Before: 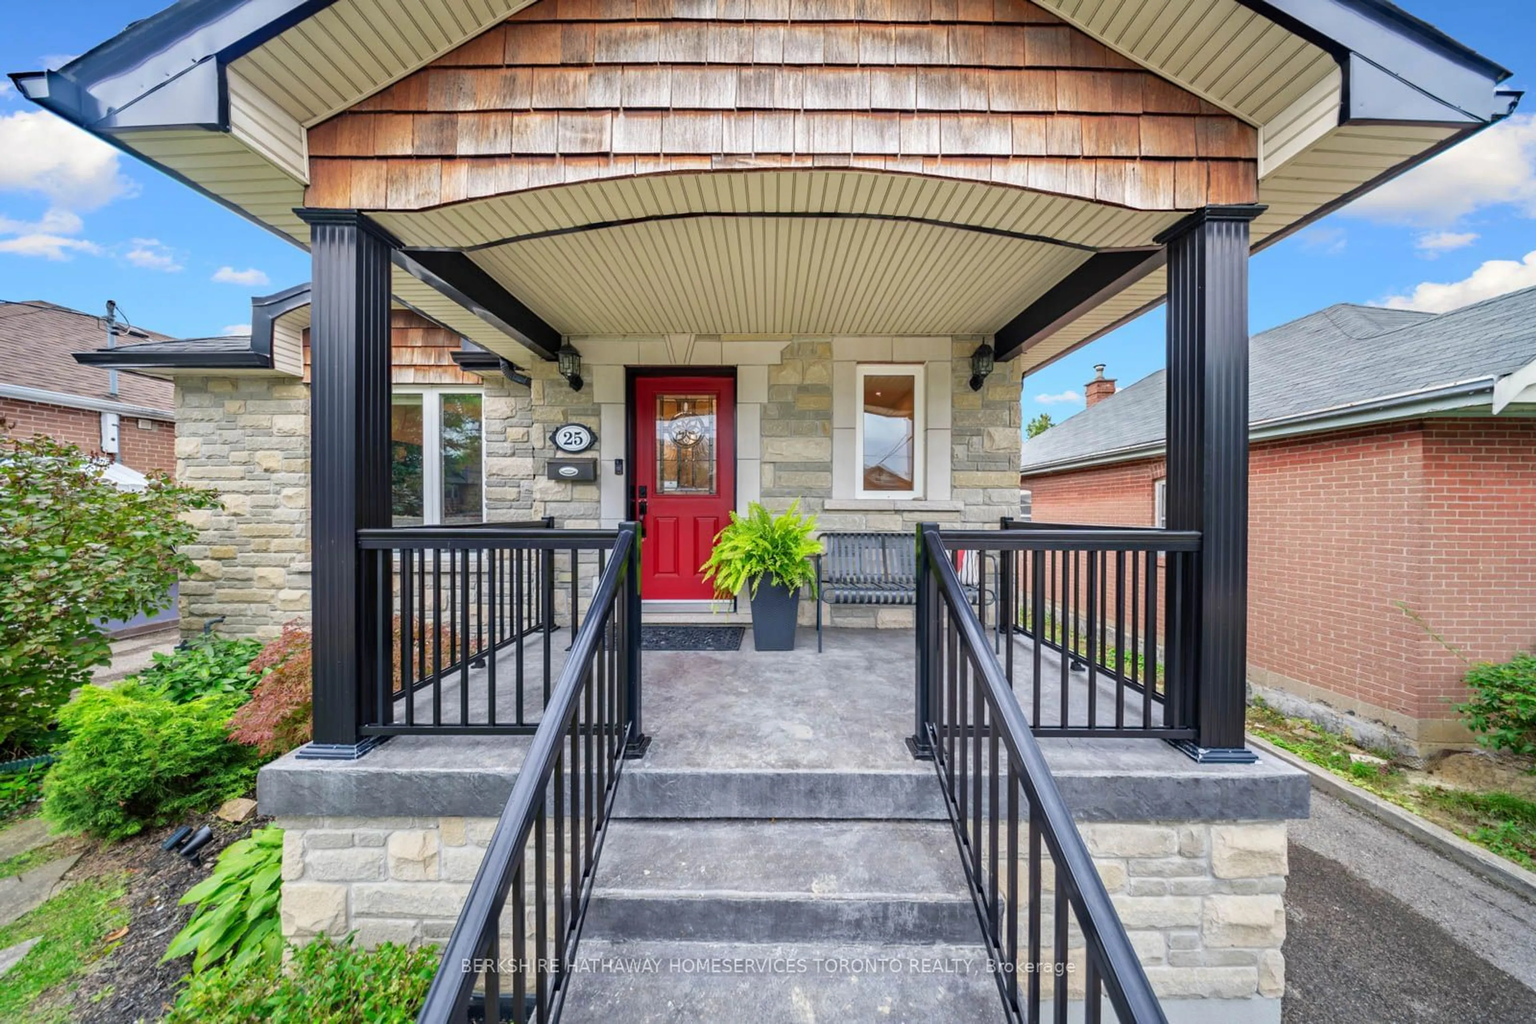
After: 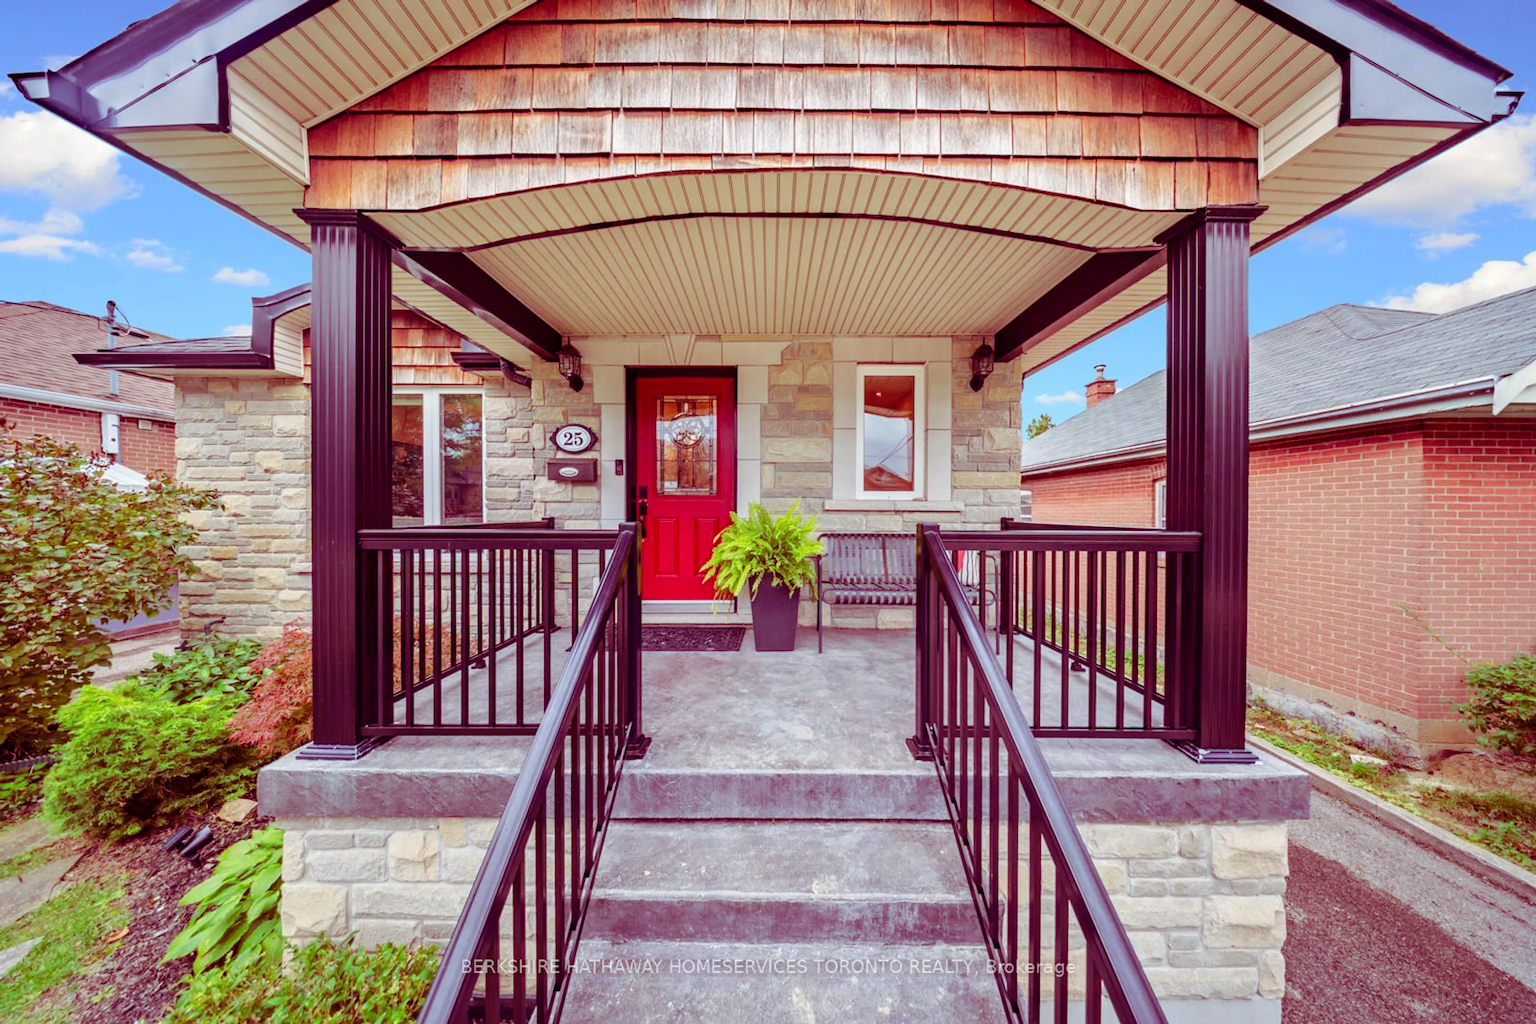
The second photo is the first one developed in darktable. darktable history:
color correction: highlights b* 0.054, saturation 0.982
color balance rgb: shadows lift › luminance -18.666%, shadows lift › chroma 35.21%, perceptual saturation grading › global saturation 0.252%, perceptual brilliance grading › mid-tones 10.442%, perceptual brilliance grading › shadows 14.598%, global vibrance 0.793%, saturation formula JzAzBz (2021)
